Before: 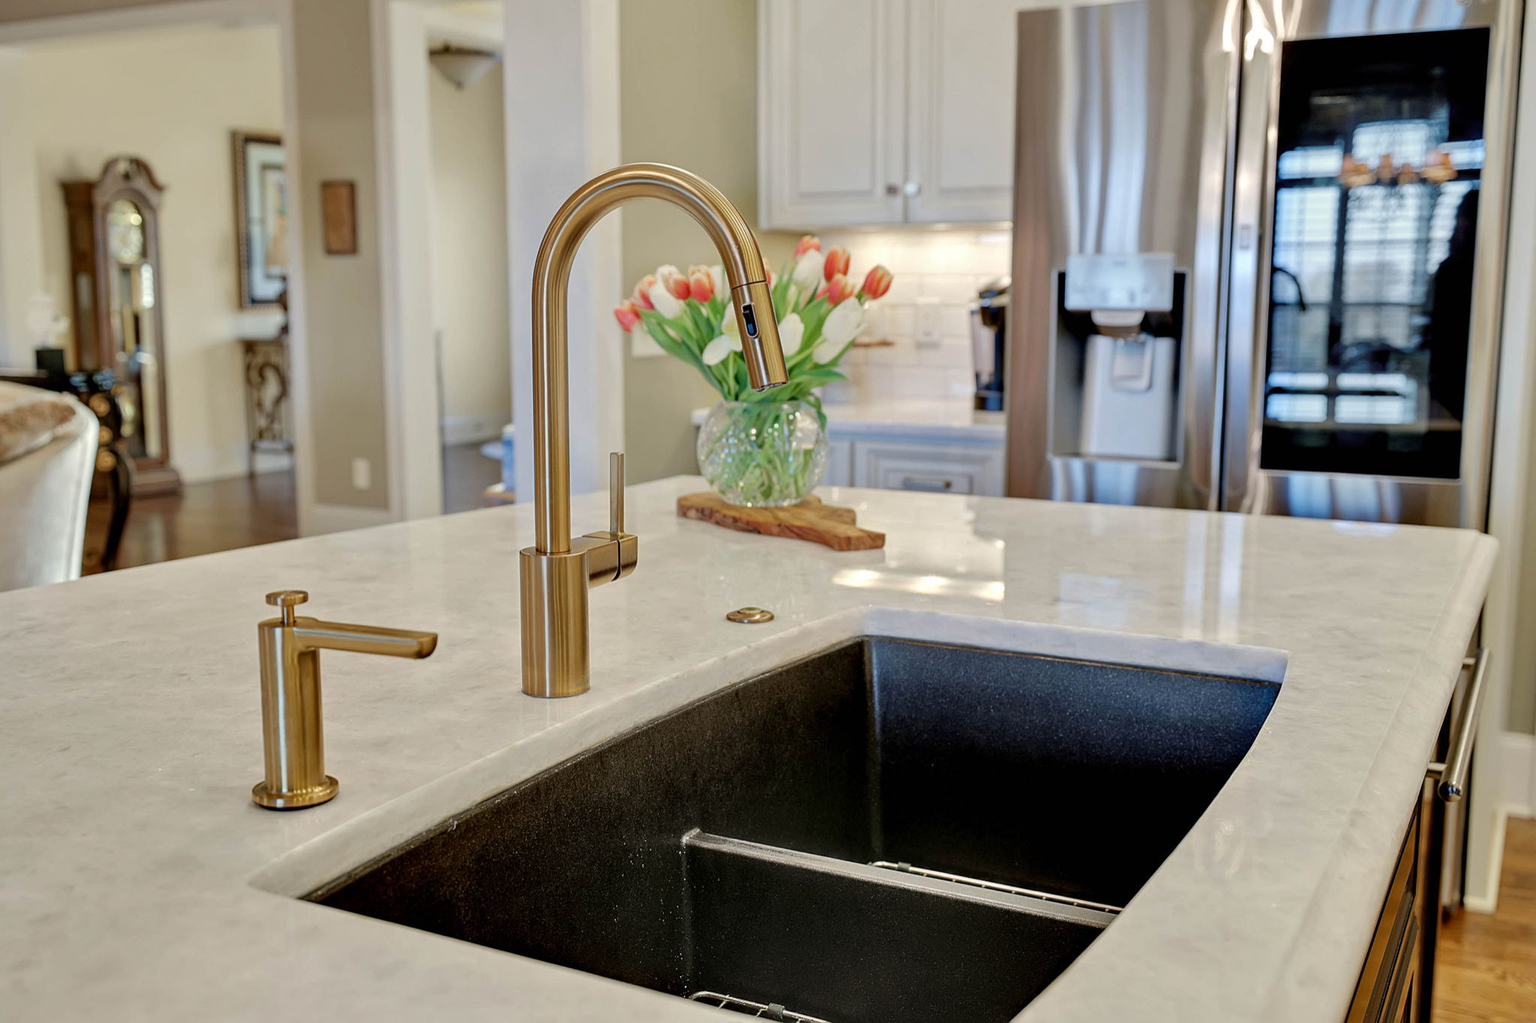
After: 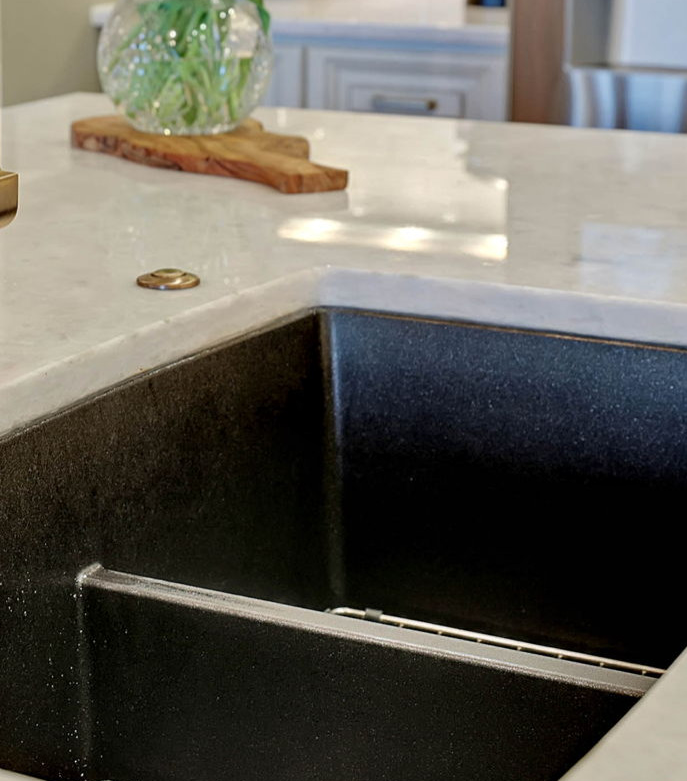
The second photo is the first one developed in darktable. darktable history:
crop: left 40.65%, top 39.675%, right 25.774%, bottom 3.029%
local contrast: mode bilateral grid, contrast 16, coarseness 36, detail 105%, midtone range 0.2
